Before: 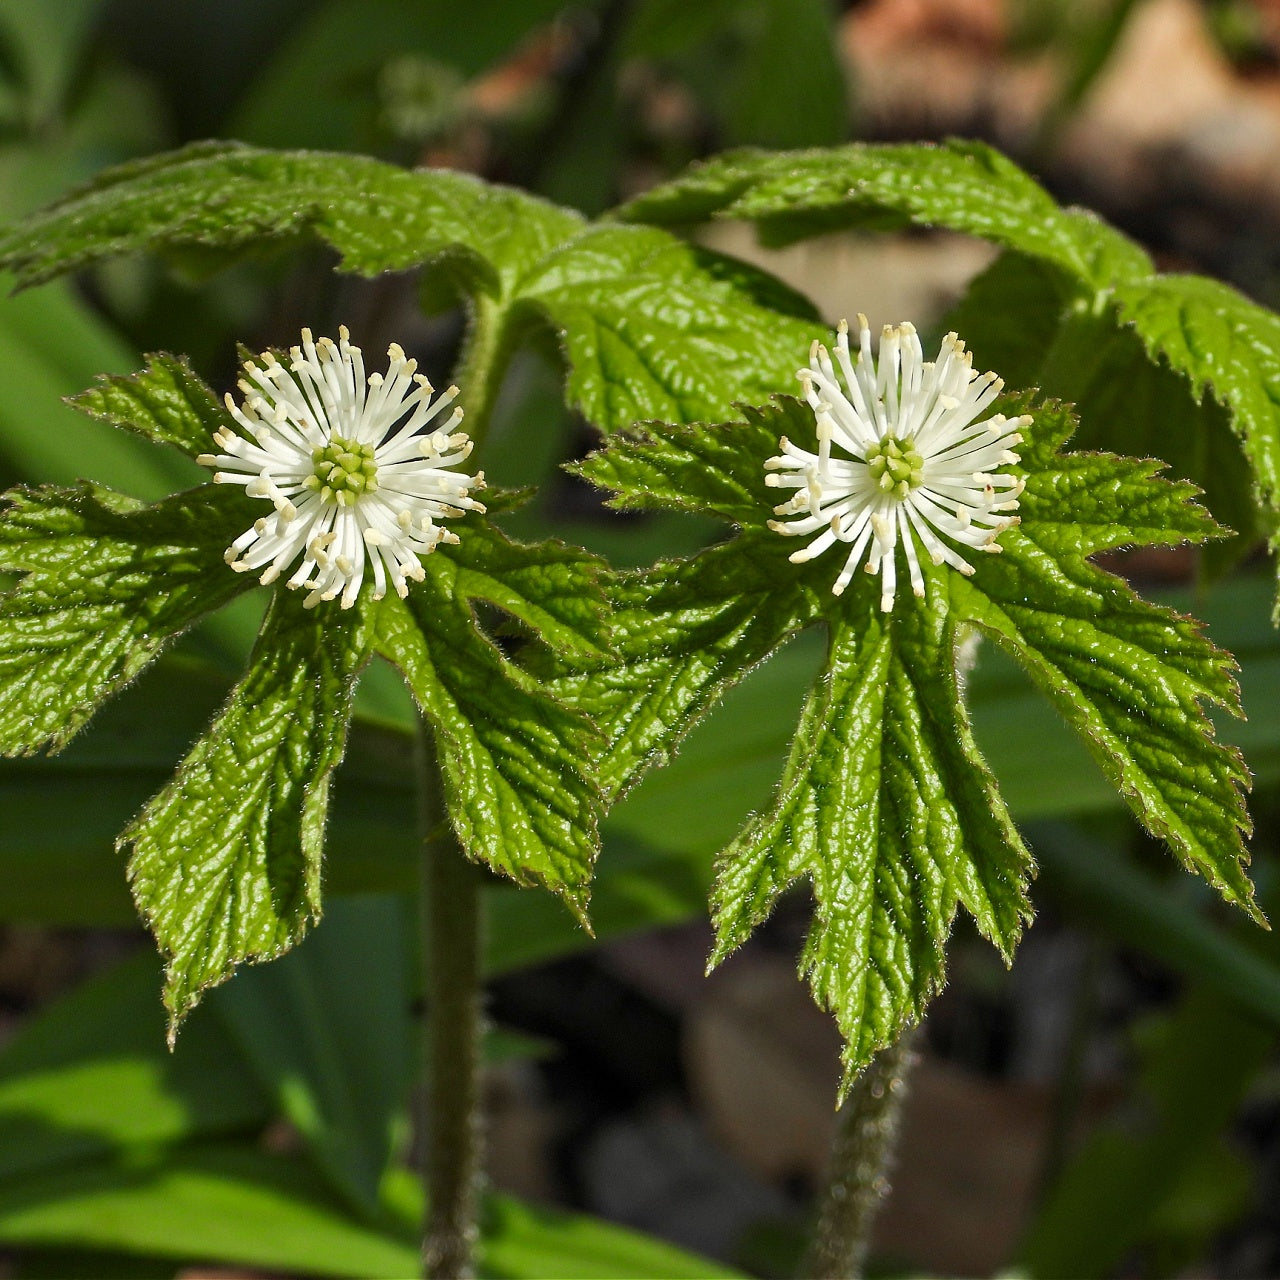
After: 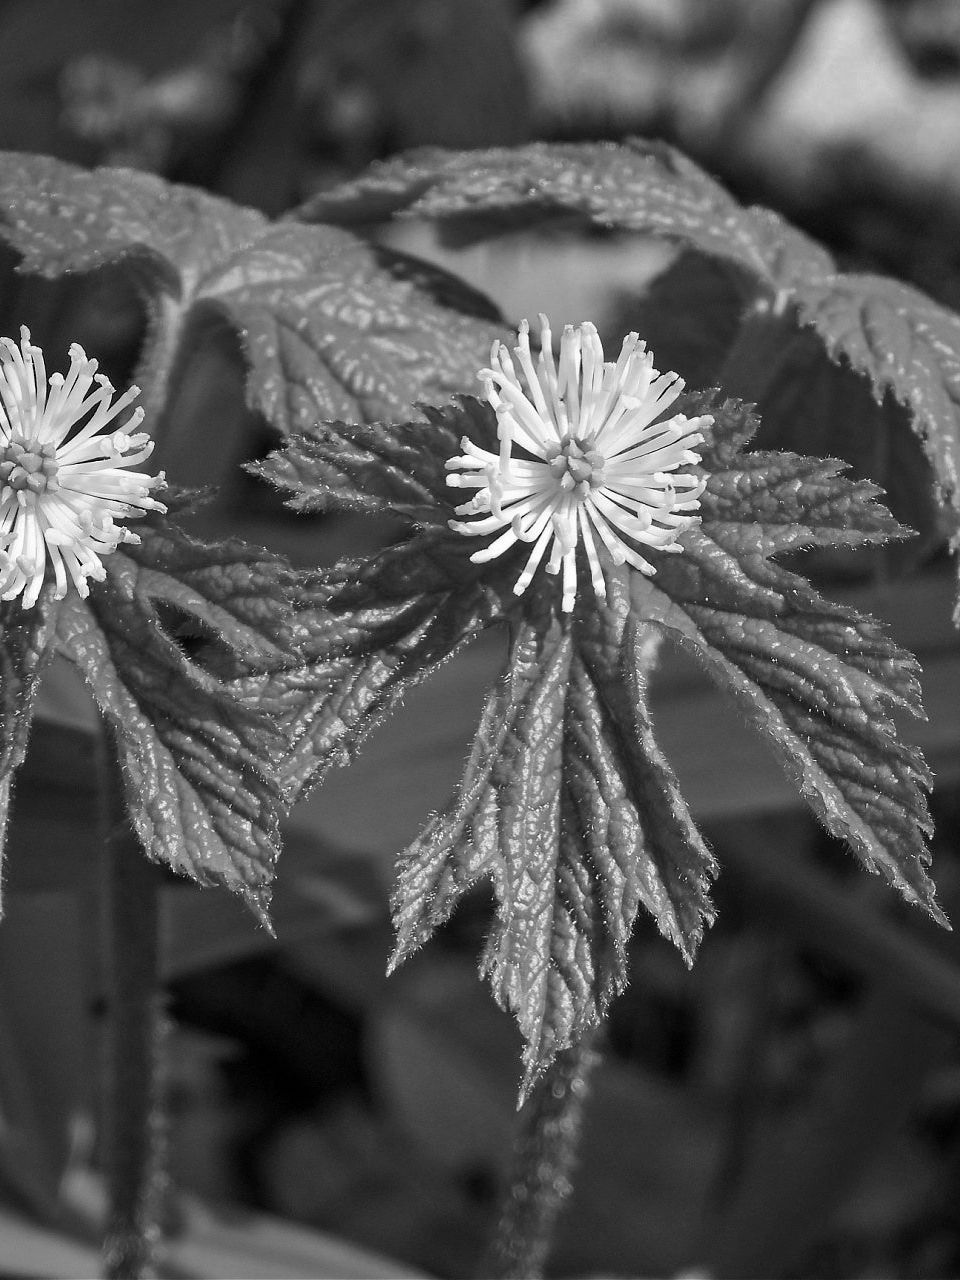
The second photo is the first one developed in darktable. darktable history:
color zones: curves: ch0 [(0.004, 0.588) (0.116, 0.636) (0.259, 0.476) (0.423, 0.464) (0.75, 0.5)]; ch1 [(0, 0) (0.143, 0) (0.286, 0) (0.429, 0) (0.571, 0) (0.714, 0) (0.857, 0)]
crop and rotate: left 24.997%
